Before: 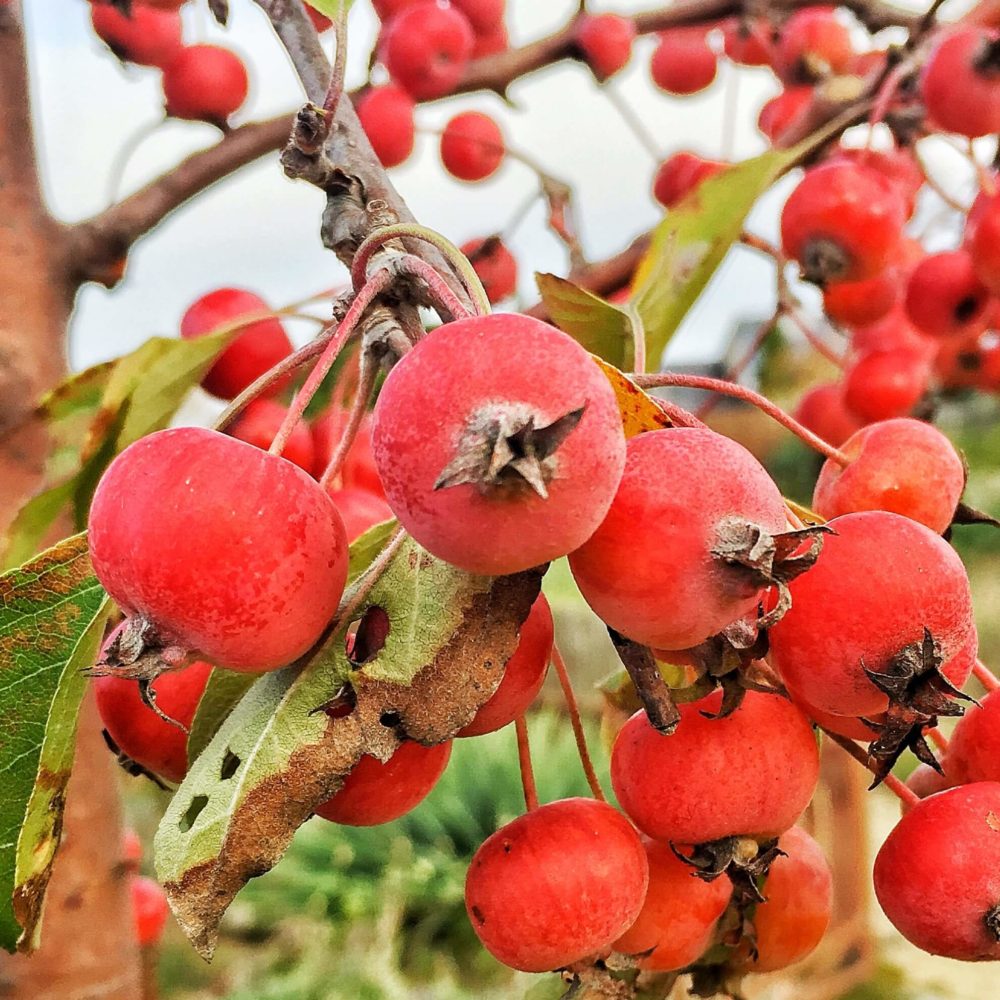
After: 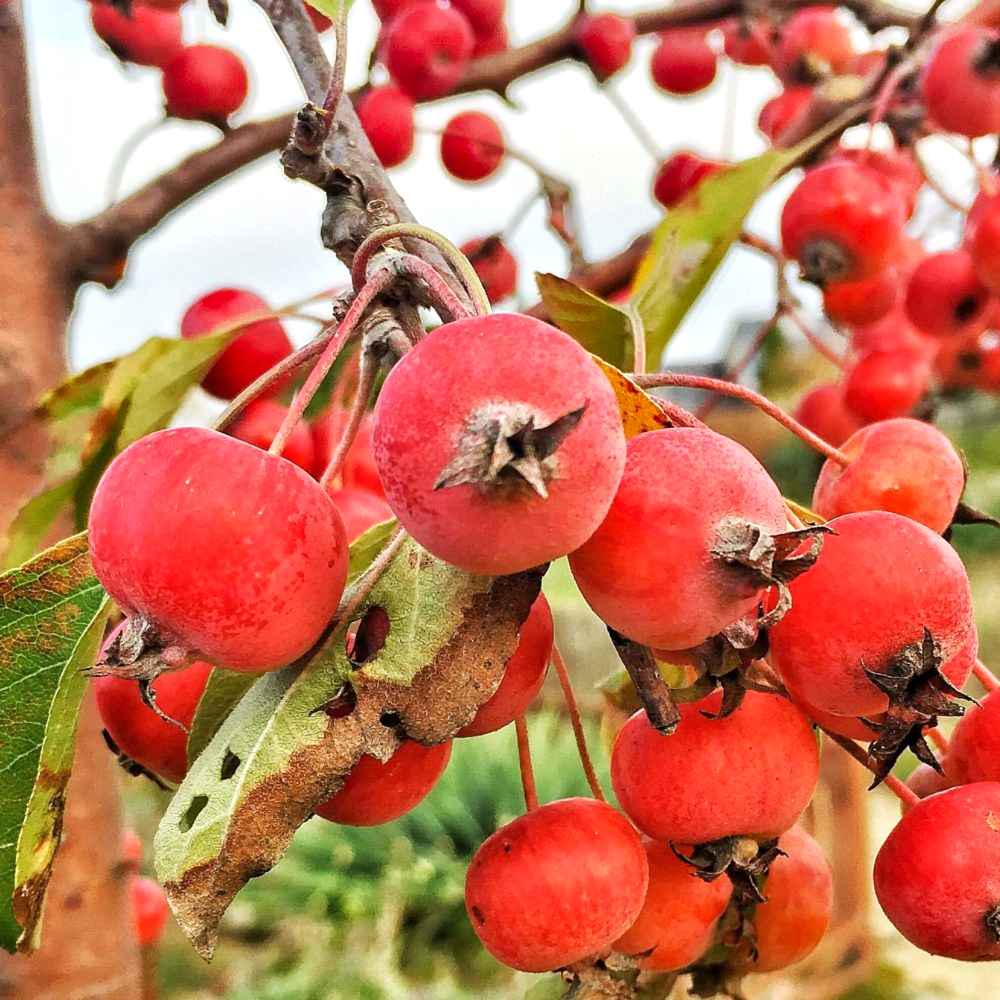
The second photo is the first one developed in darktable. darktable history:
shadows and highlights: shadows color adjustment 97.66%, soften with gaussian
exposure: exposure 0.2 EV, compensate highlight preservation false
